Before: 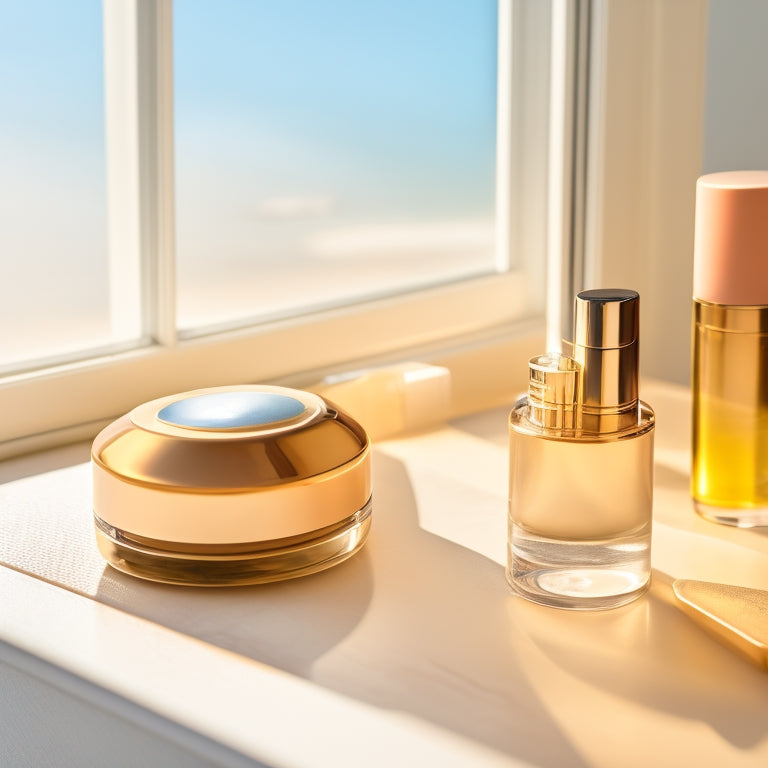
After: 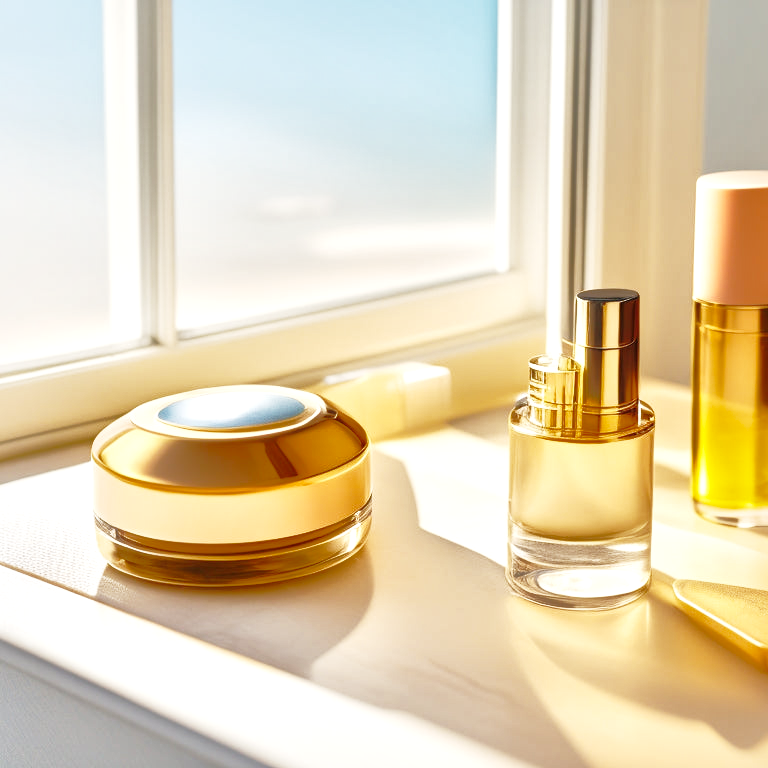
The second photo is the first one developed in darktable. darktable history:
shadows and highlights: on, module defaults
base curve: curves: ch0 [(0, 0) (0.028, 0.03) (0.121, 0.232) (0.46, 0.748) (0.859, 0.968) (1, 1)], preserve colors none
local contrast: mode bilateral grid, contrast 20, coarseness 50, detail 159%, midtone range 0.2
